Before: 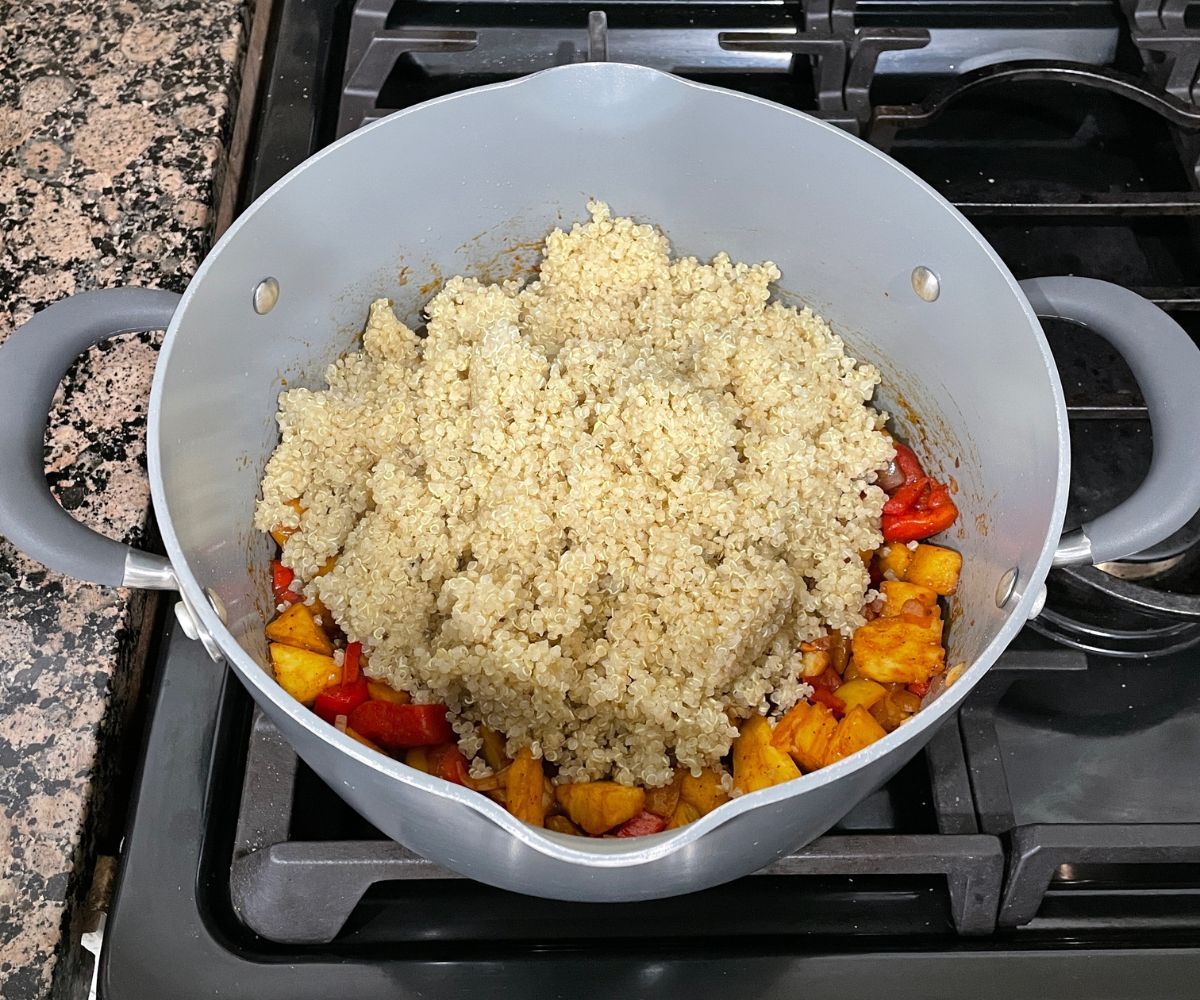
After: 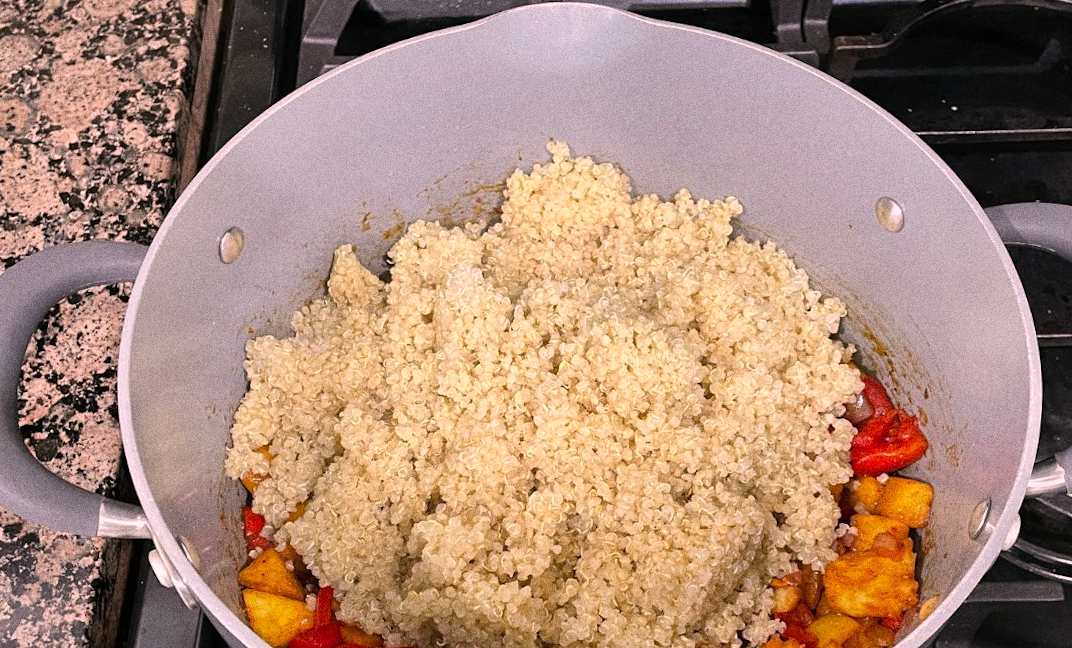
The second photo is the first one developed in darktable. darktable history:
crop: left 1.509%, top 3.452%, right 7.696%, bottom 28.452%
grain: coarseness 0.09 ISO, strength 40%
rotate and perspective: rotation -1.32°, lens shift (horizontal) -0.031, crop left 0.015, crop right 0.985, crop top 0.047, crop bottom 0.982
color correction: highlights a* 14.52, highlights b* 4.84
